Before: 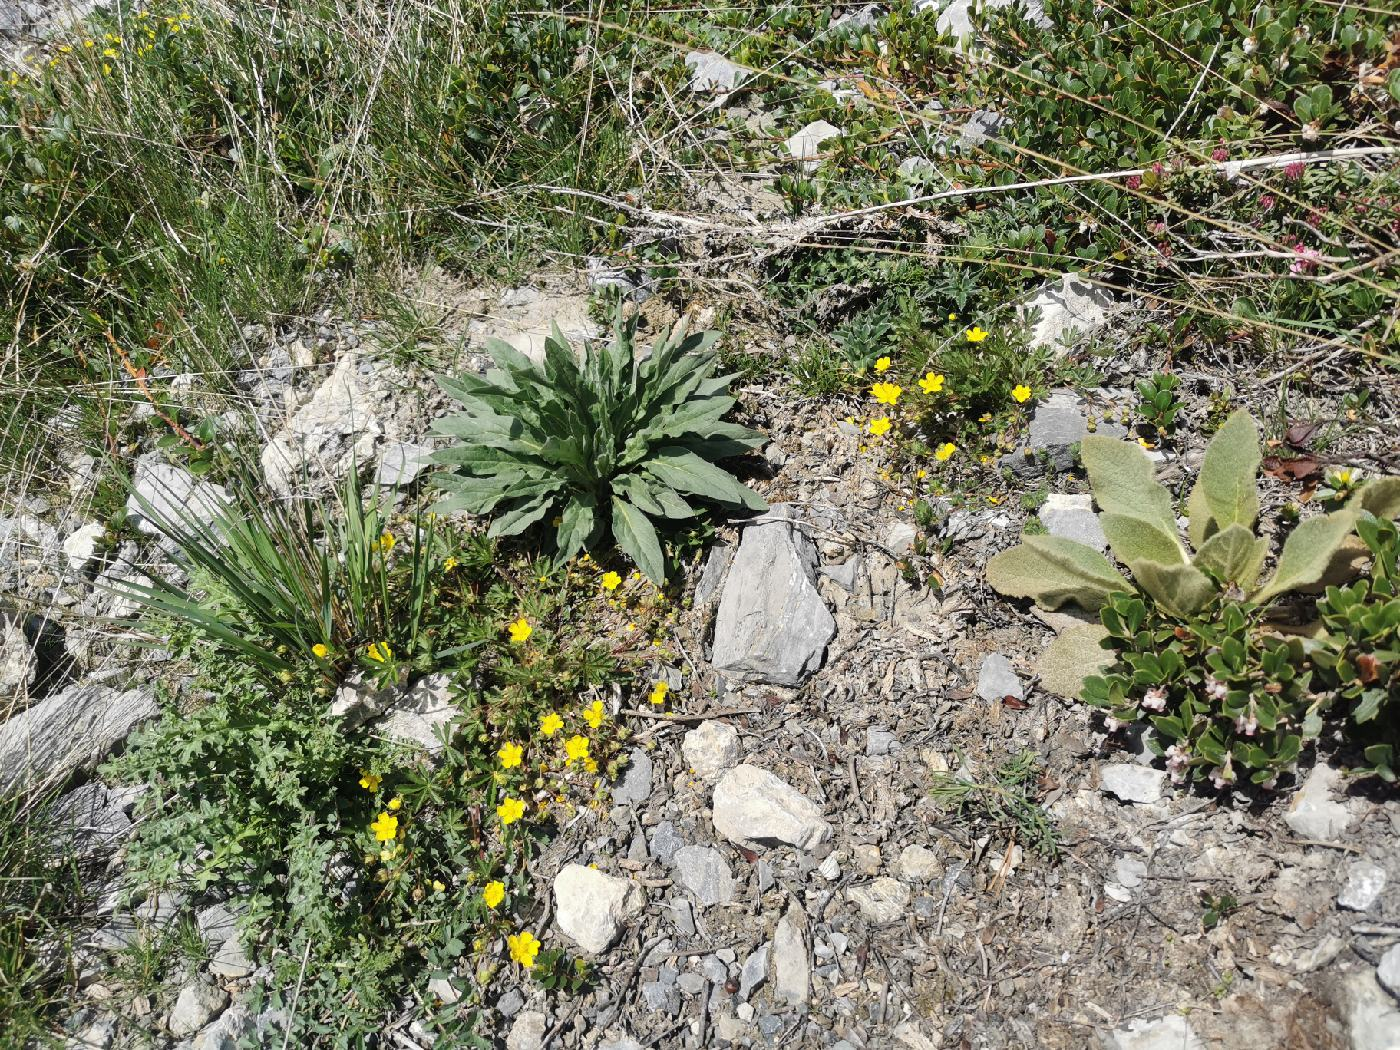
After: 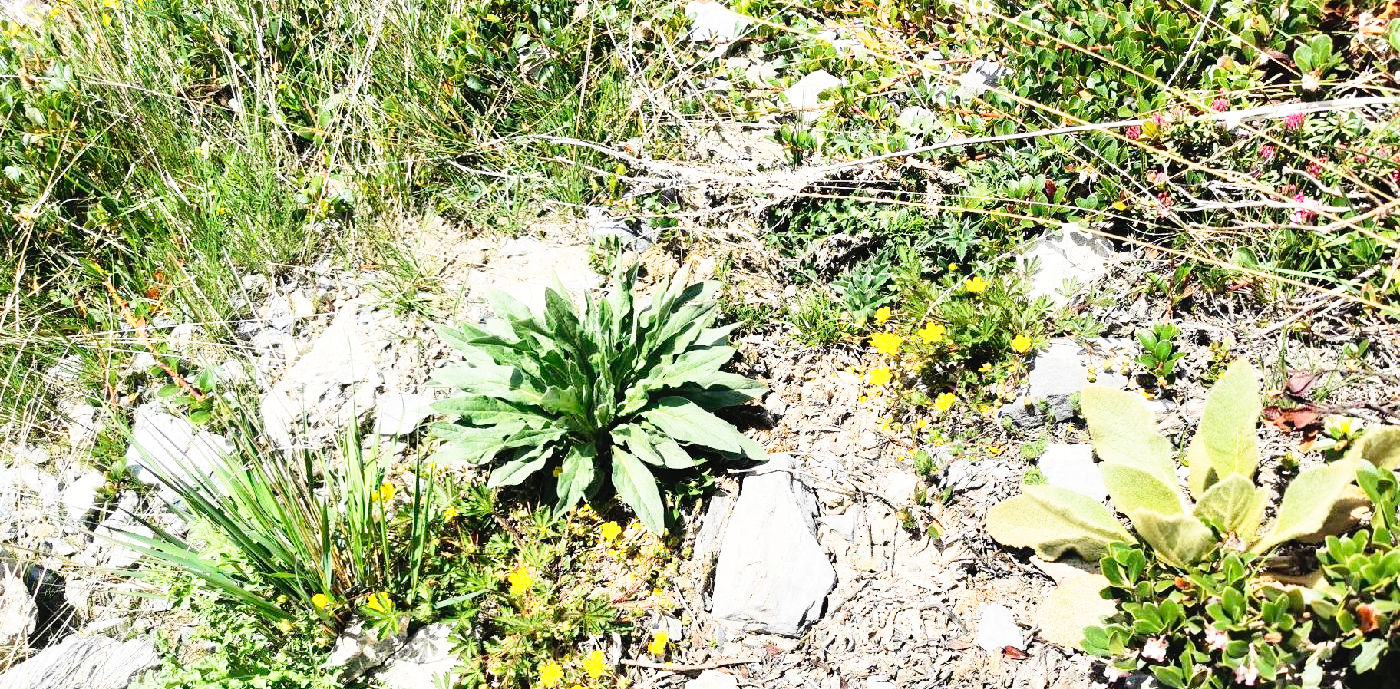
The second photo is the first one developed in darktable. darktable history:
crop and rotate: top 4.887%, bottom 29.412%
contrast brightness saturation: contrast 0.199, brightness 0.163, saturation 0.224
base curve: curves: ch0 [(0, 0) (0.012, 0.01) (0.073, 0.168) (0.31, 0.711) (0.645, 0.957) (1, 1)], preserve colors none
